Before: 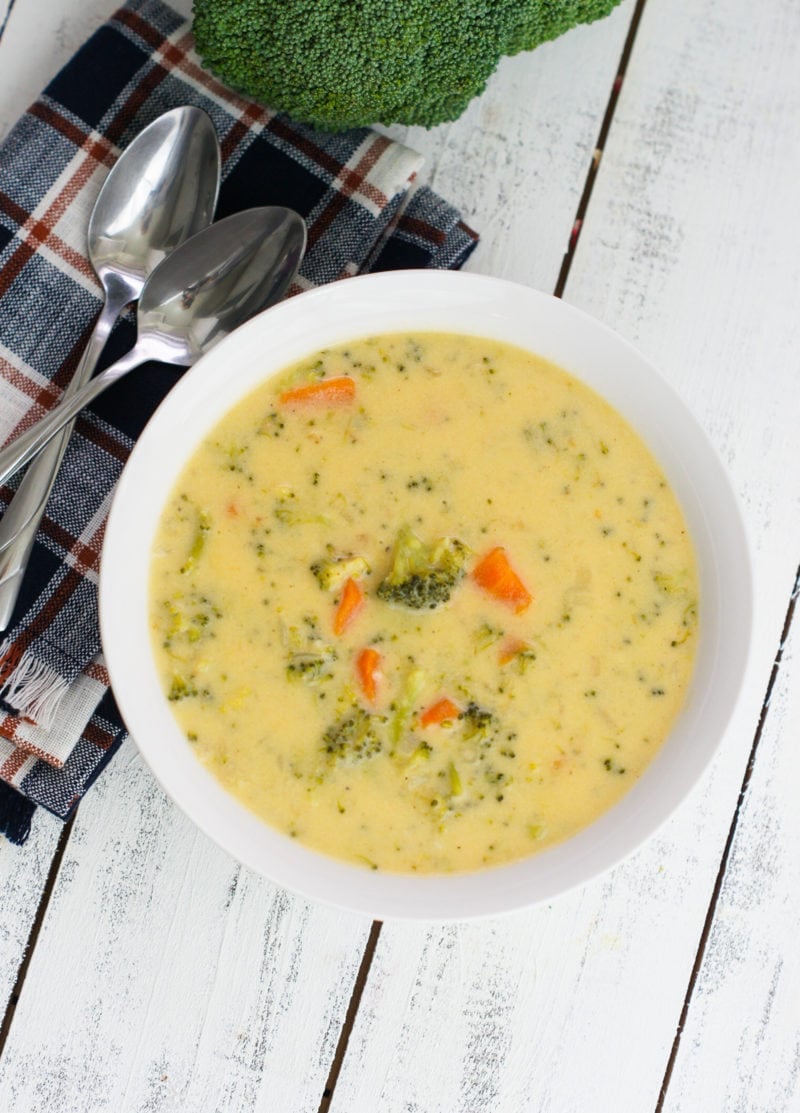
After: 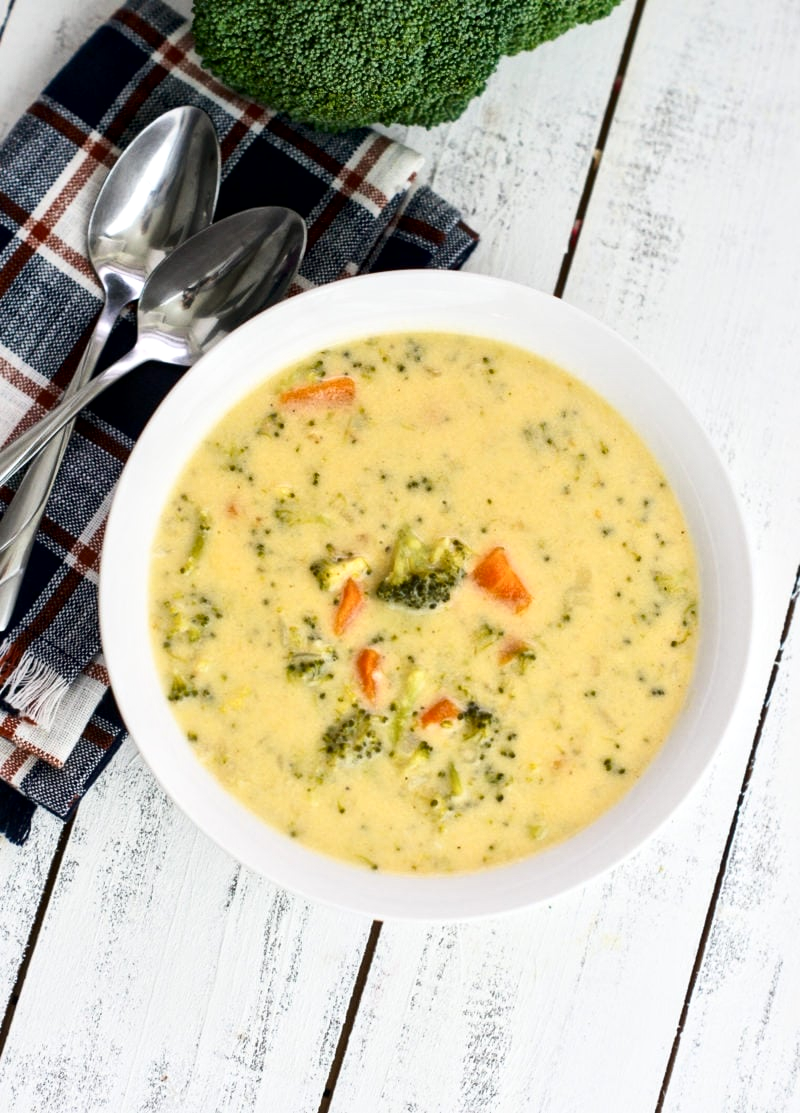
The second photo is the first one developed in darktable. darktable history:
local contrast: mode bilateral grid, contrast 20, coarseness 19, detail 163%, midtone range 0.2
contrast brightness saturation: contrast 0.22
